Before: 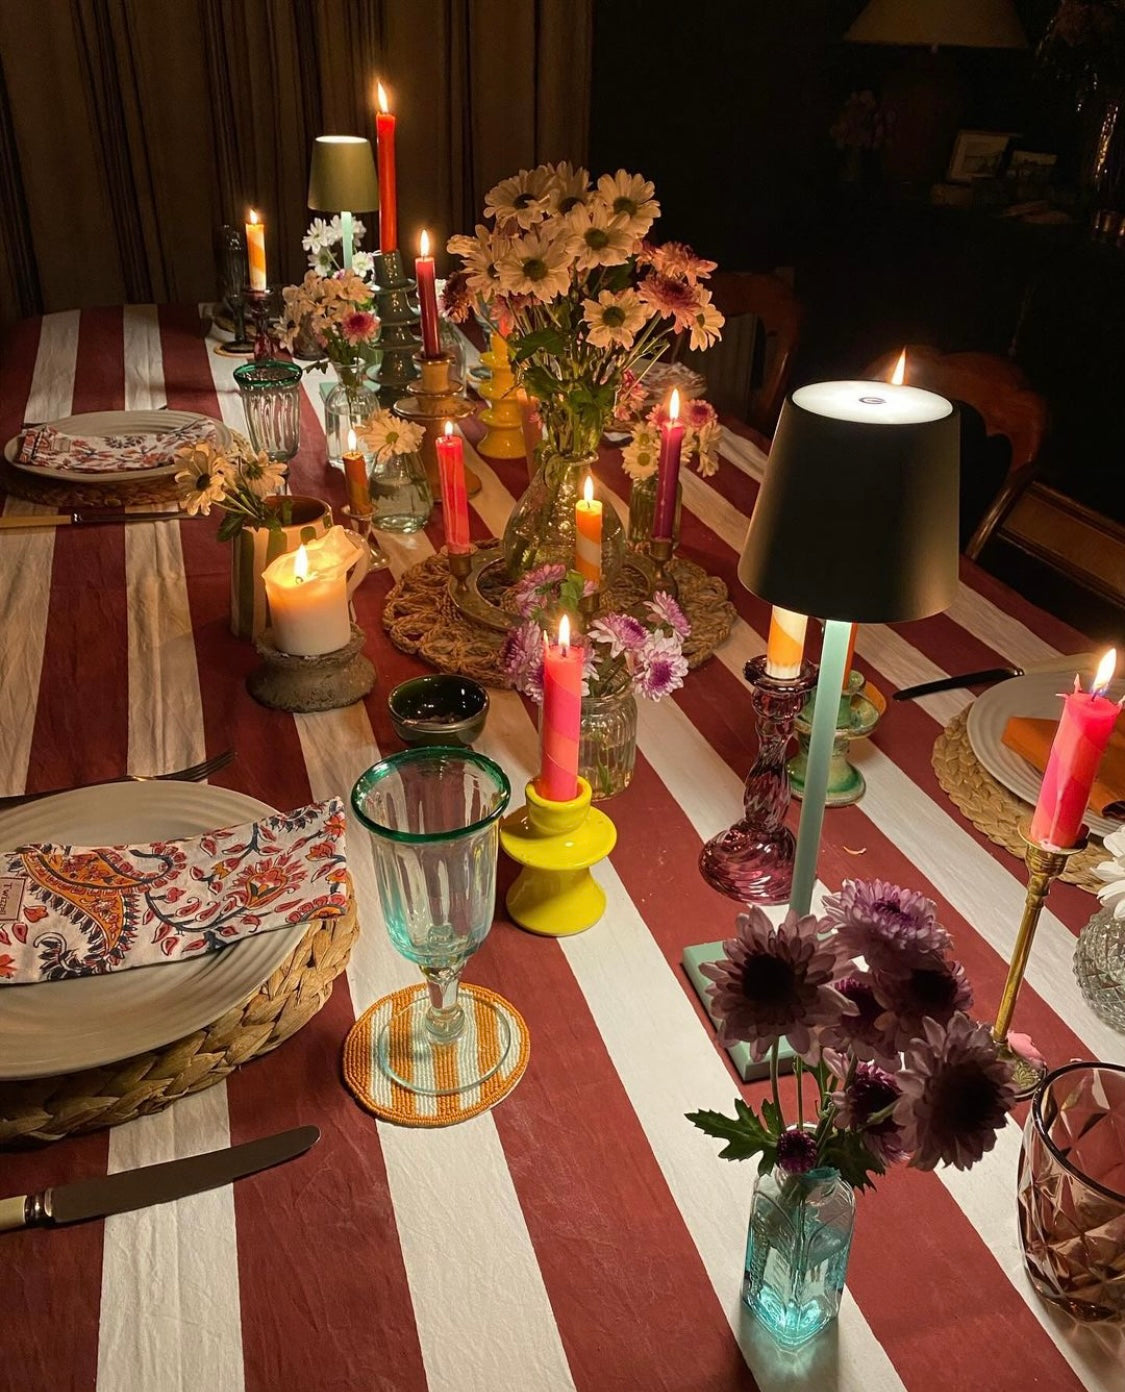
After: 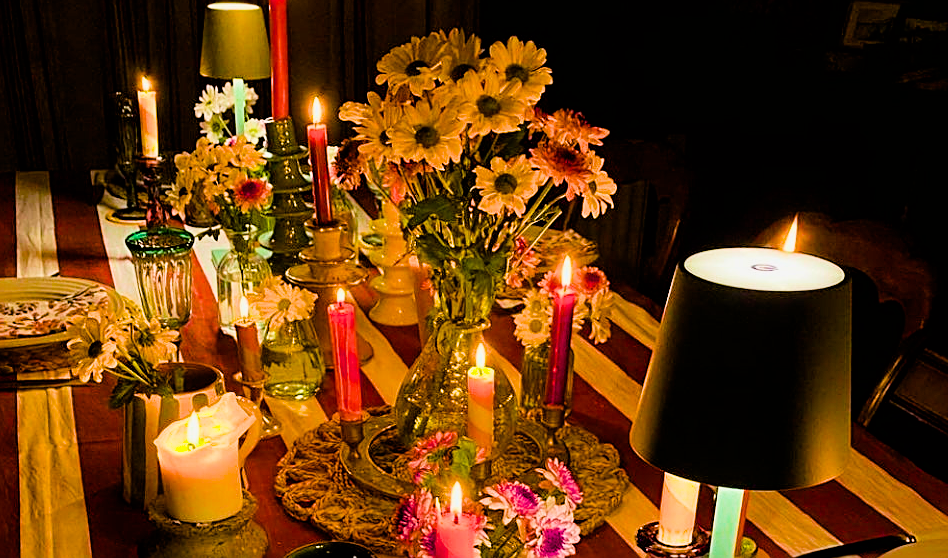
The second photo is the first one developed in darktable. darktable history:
exposure: black level correction 0, exposure 0.702 EV, compensate exposure bias true, compensate highlight preservation false
color balance rgb: linear chroma grading › global chroma 49.462%, perceptual saturation grading › global saturation 36.962%, perceptual saturation grading › shadows 34.969%, global vibrance 20%
crop and rotate: left 9.671%, top 9.603%, right 5.996%, bottom 50.242%
filmic rgb: black relative exposure -5.02 EV, white relative exposure 3.96 EV, hardness 2.89, contrast 1.191, highlights saturation mix -30.81%
velvia: on, module defaults
sharpen: amount 0.499
